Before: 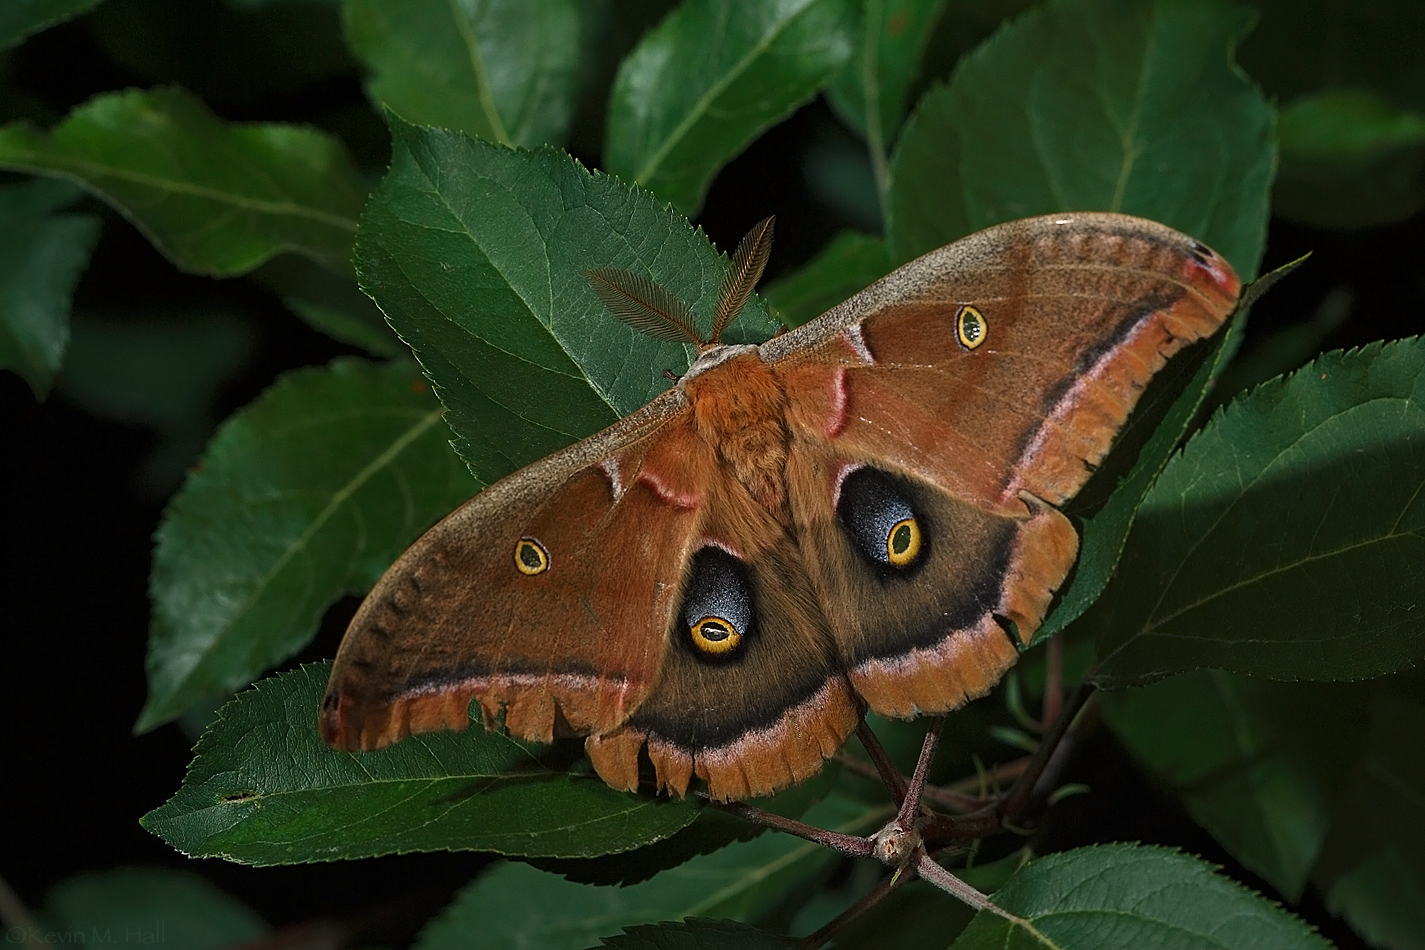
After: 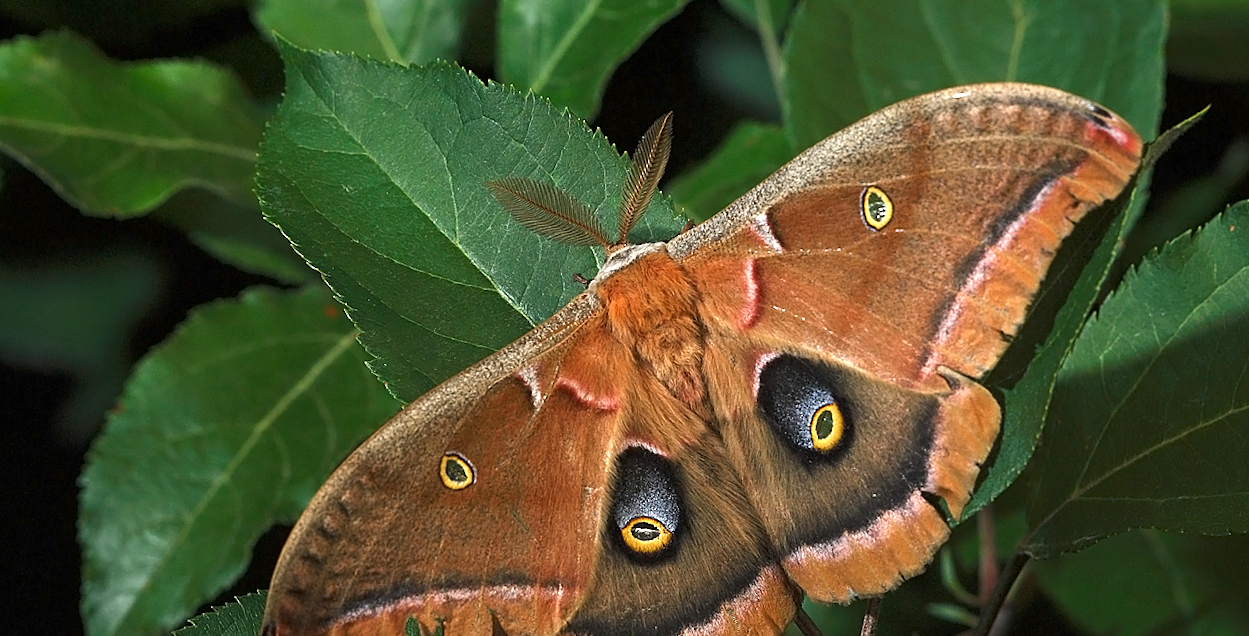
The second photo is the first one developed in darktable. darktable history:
rotate and perspective: rotation -4.57°, crop left 0.054, crop right 0.944, crop top 0.087, crop bottom 0.914
crop: left 2.737%, top 7.287%, right 3.421%, bottom 20.179%
exposure: exposure 1.137 EV, compensate highlight preservation false
